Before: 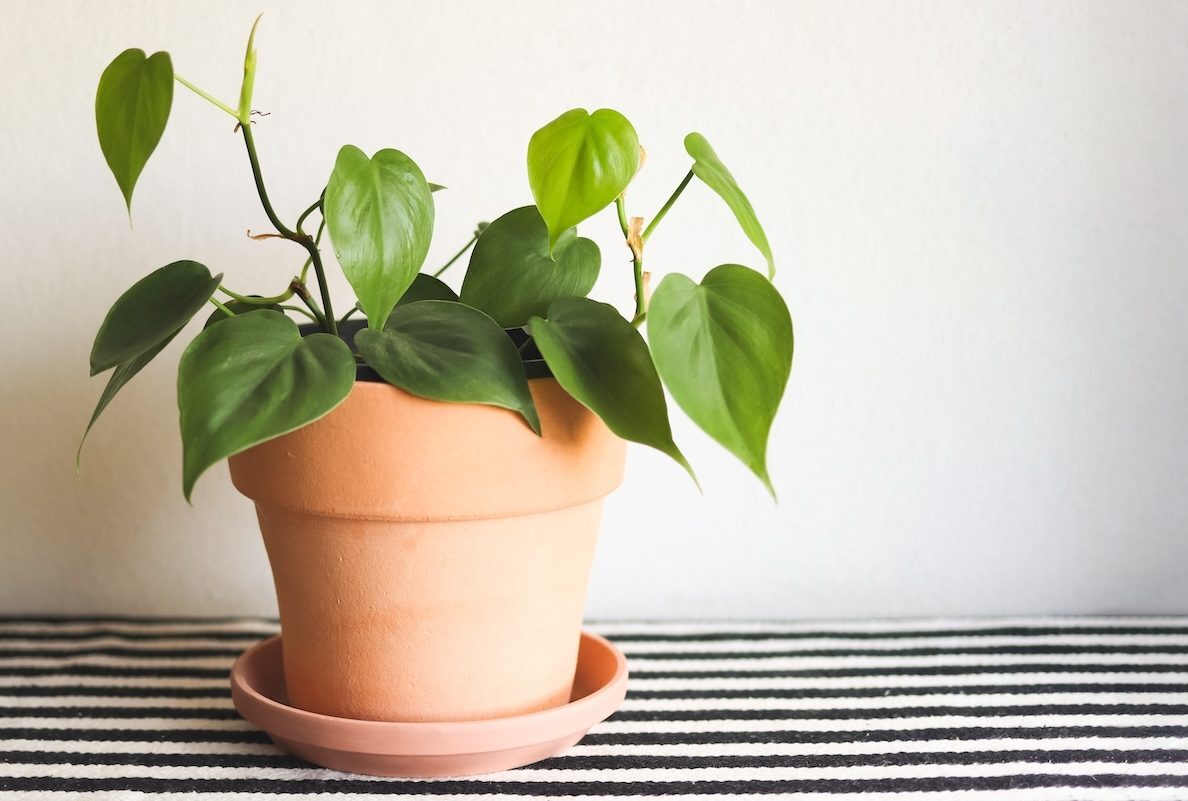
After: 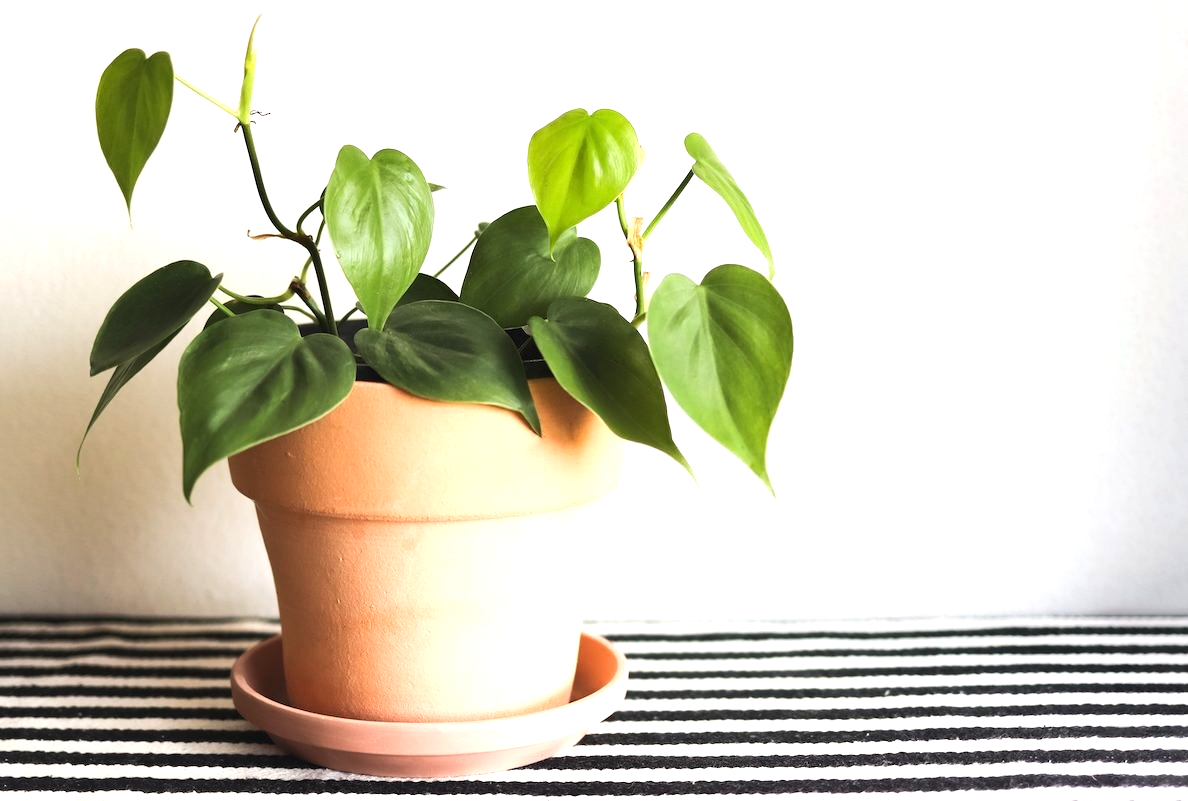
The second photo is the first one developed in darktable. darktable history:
tone equalizer: -8 EV -0.781 EV, -7 EV -0.728 EV, -6 EV -0.596 EV, -5 EV -0.386 EV, -3 EV 0.379 EV, -2 EV 0.6 EV, -1 EV 0.677 EV, +0 EV 0.733 EV, edges refinement/feathering 500, mask exposure compensation -1.57 EV, preserve details no
